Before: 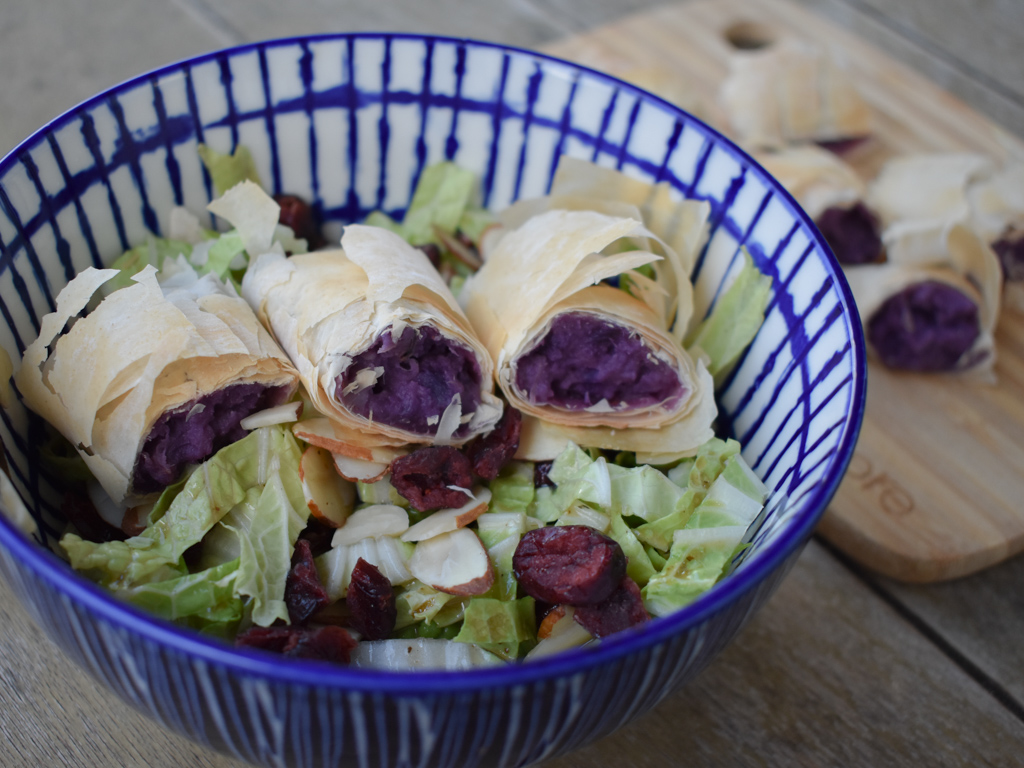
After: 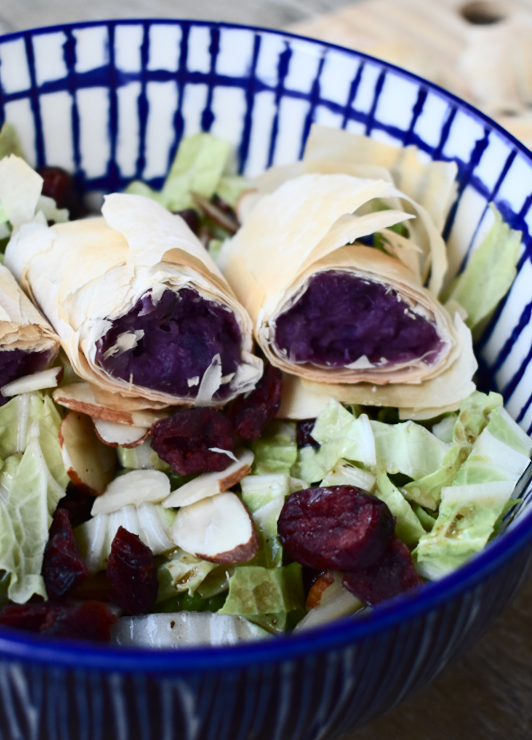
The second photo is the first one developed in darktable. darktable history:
rotate and perspective: rotation -1.68°, lens shift (vertical) -0.146, crop left 0.049, crop right 0.912, crop top 0.032, crop bottom 0.96
crop and rotate: left 22.516%, right 21.234%
contrast brightness saturation: contrast 0.39, brightness 0.1
